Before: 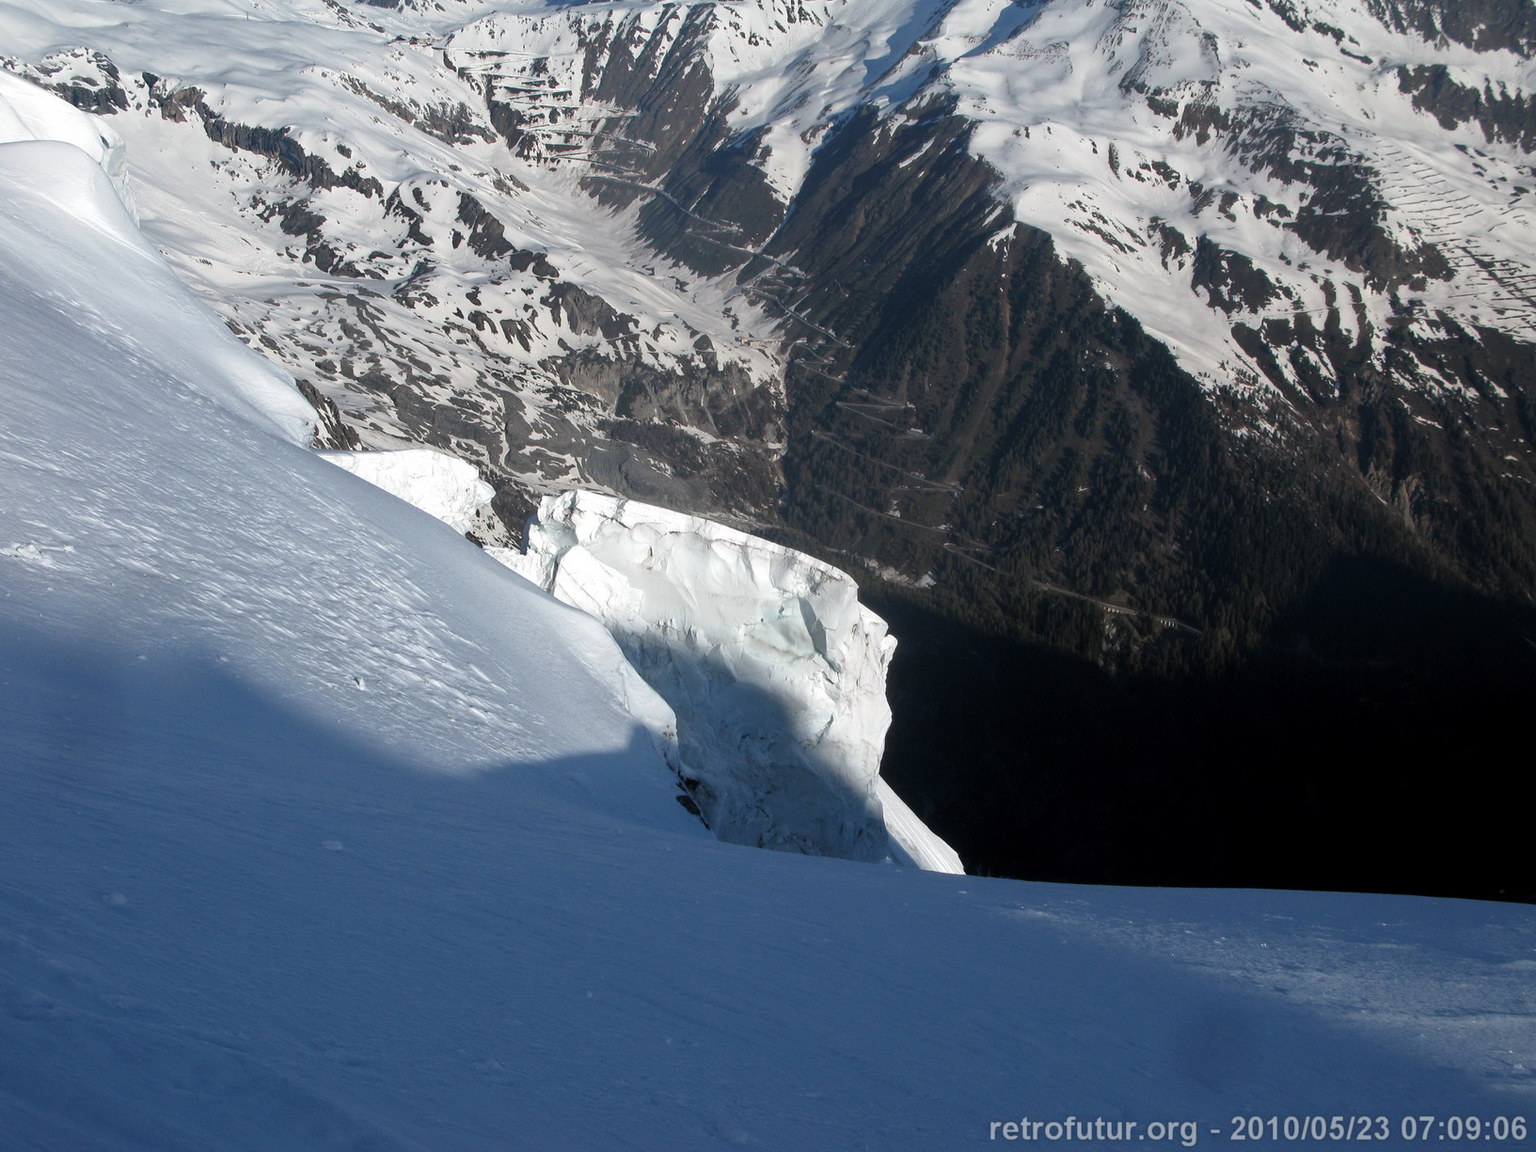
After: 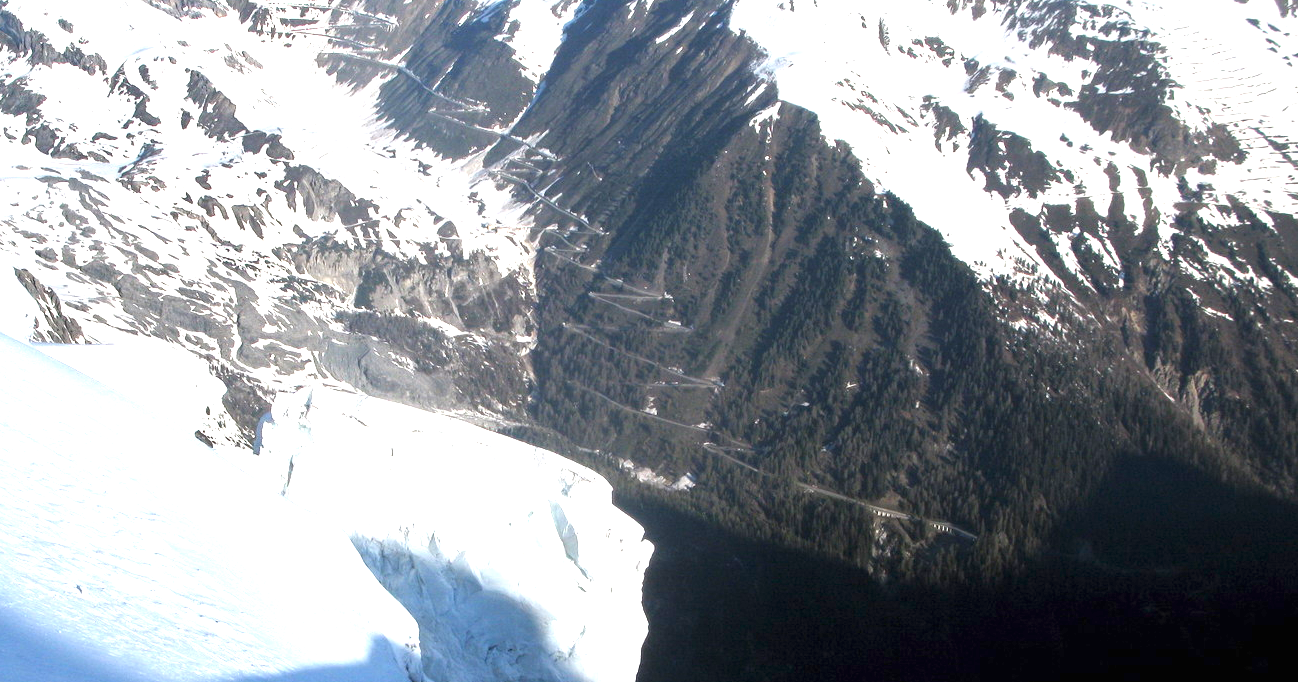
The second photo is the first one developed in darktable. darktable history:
exposure: black level correction 0, exposure 1.45 EV, compensate exposure bias true, compensate highlight preservation false
crop: left 18.38%, top 11.092%, right 2.134%, bottom 33.217%
